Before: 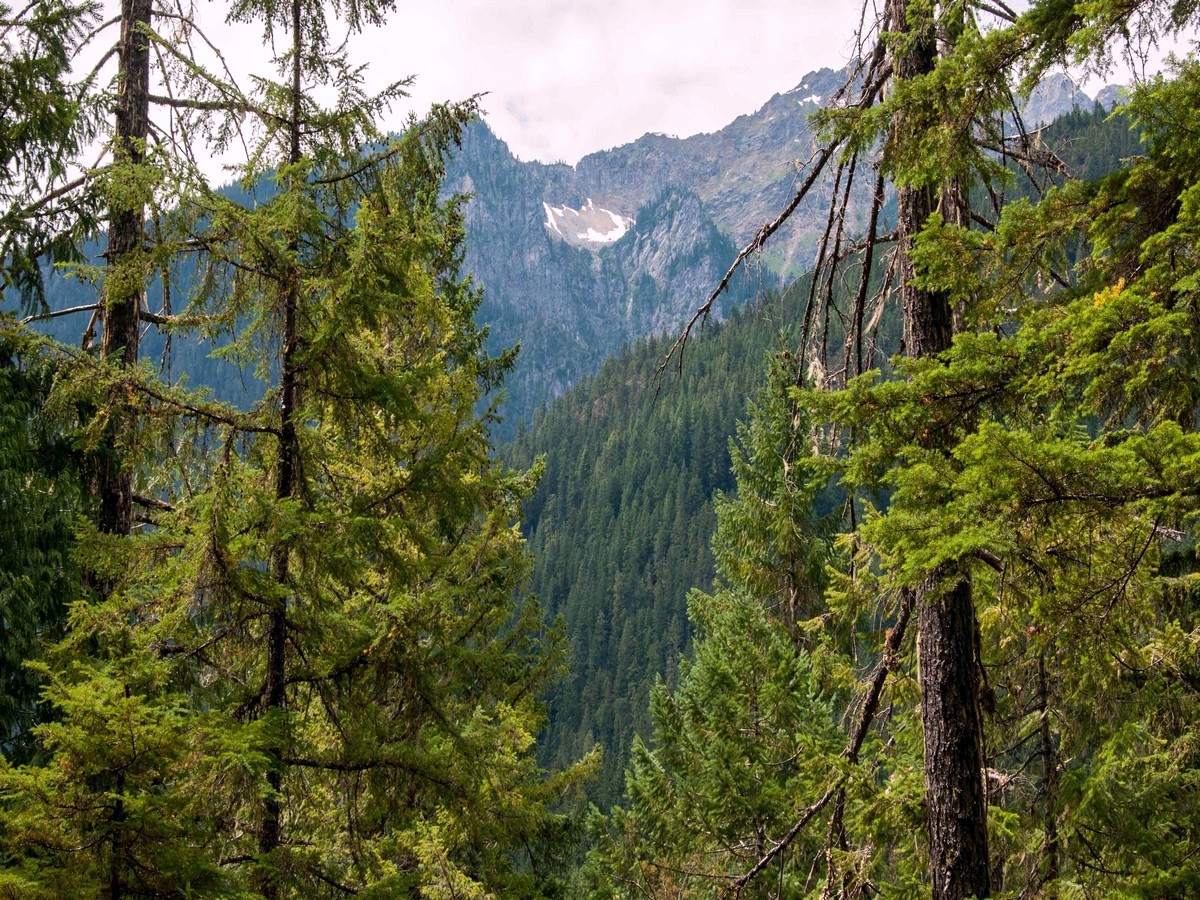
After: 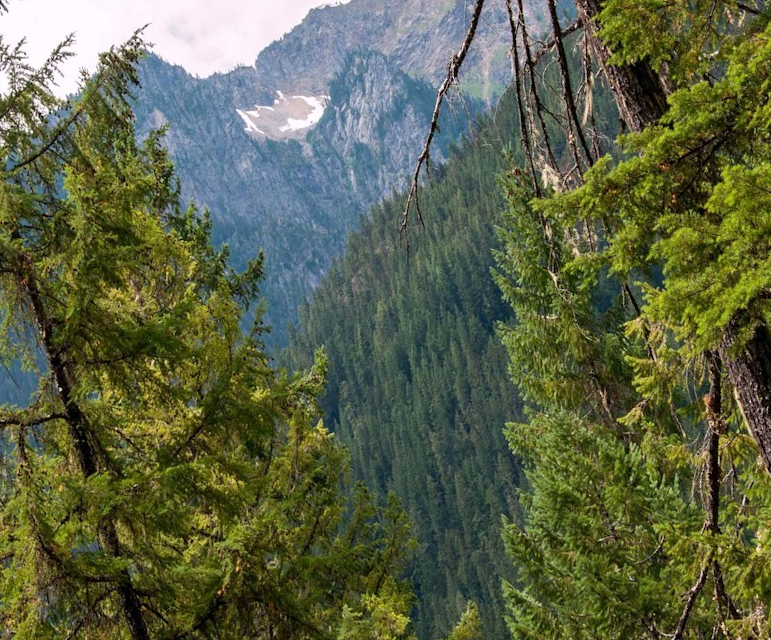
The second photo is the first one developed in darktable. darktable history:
crop and rotate: angle 19.62°, left 6.875%, right 3.775%, bottom 1.08%
